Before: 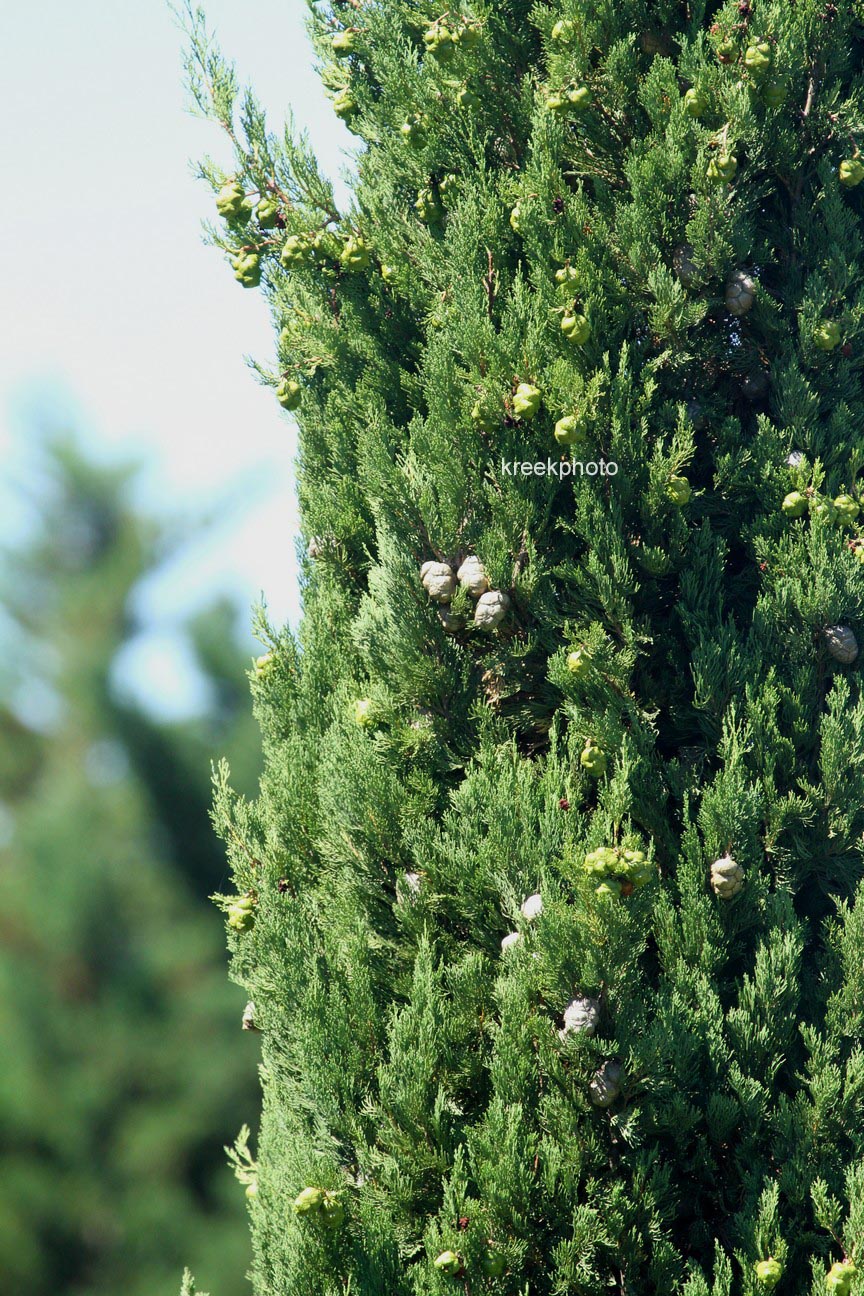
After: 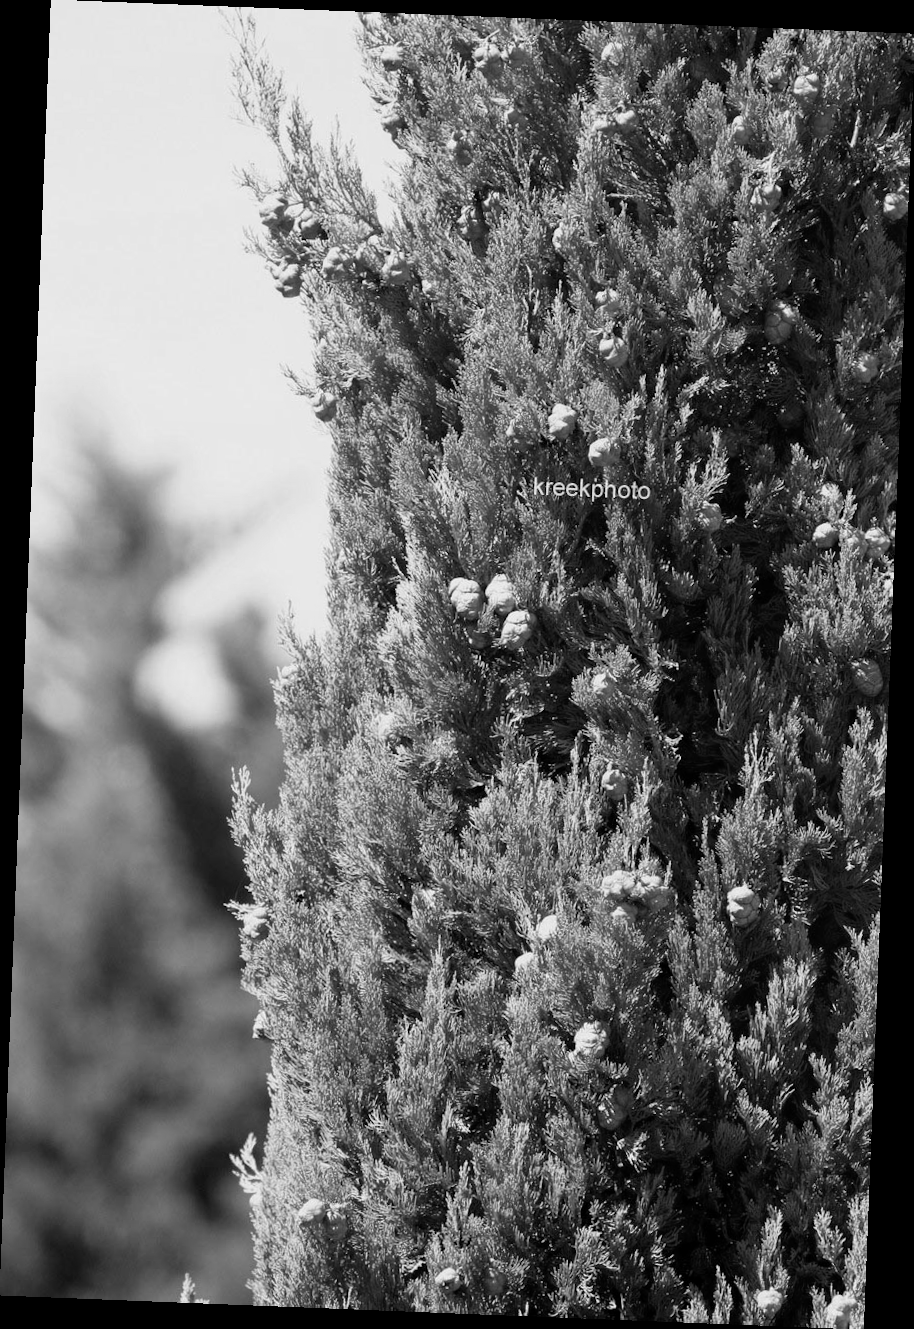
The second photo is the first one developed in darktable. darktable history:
monochrome: on, module defaults
rotate and perspective: rotation 2.27°, automatic cropping off
color balance: lift [0.998, 0.998, 1.001, 1.002], gamma [0.995, 1.025, 0.992, 0.975], gain [0.995, 1.02, 0.997, 0.98]
